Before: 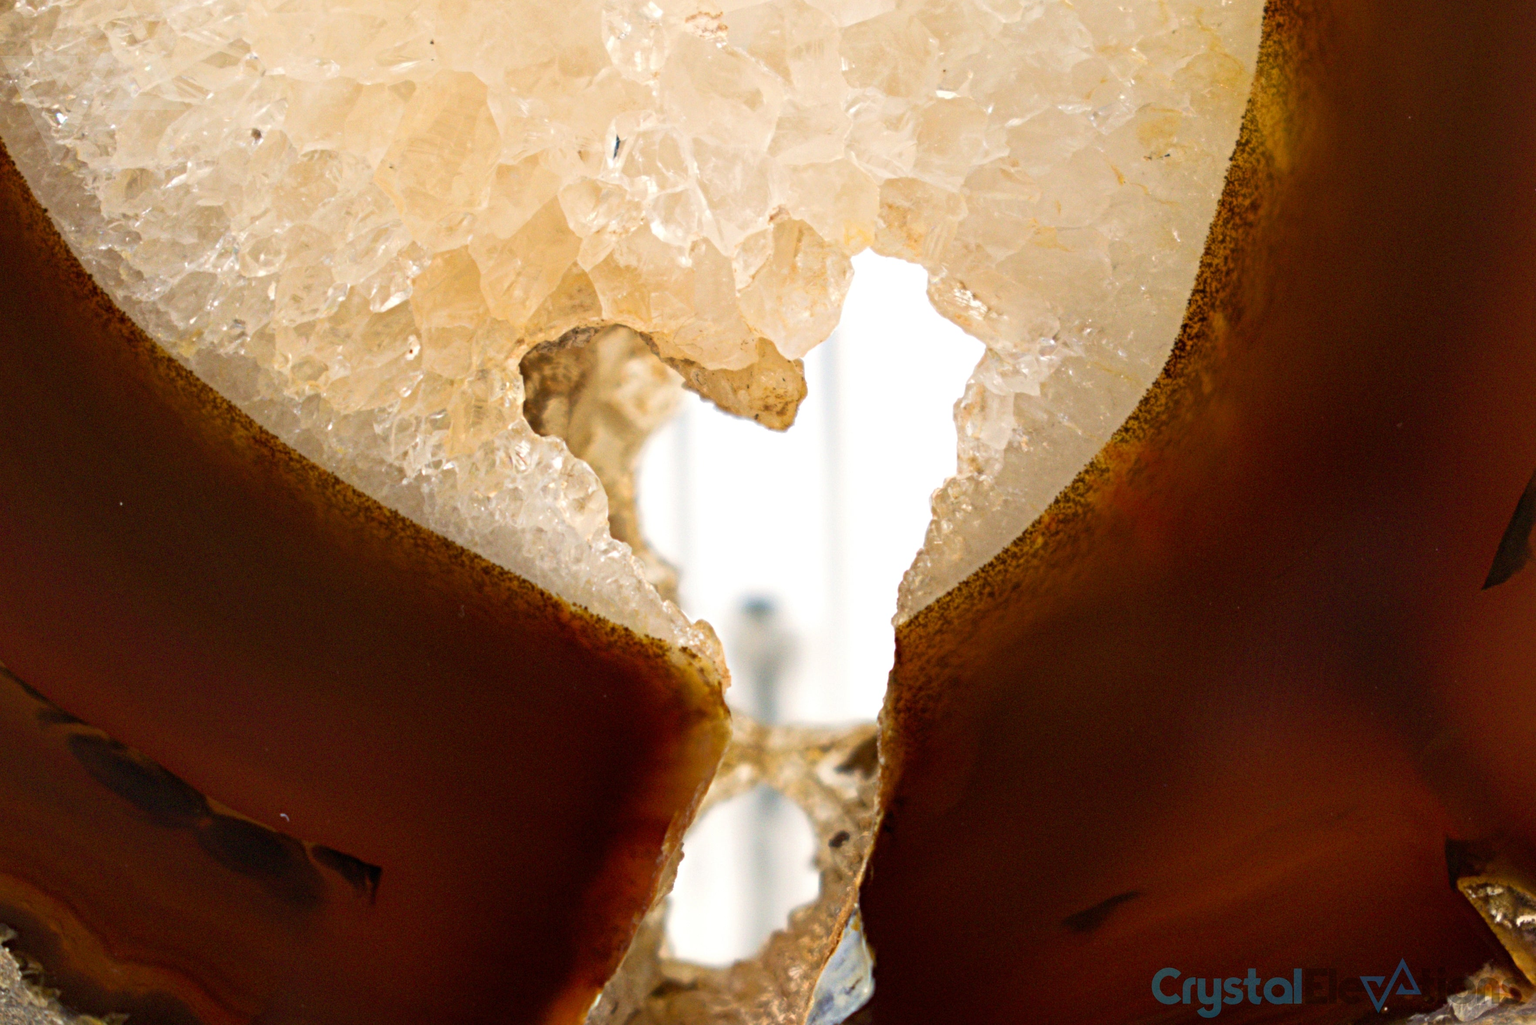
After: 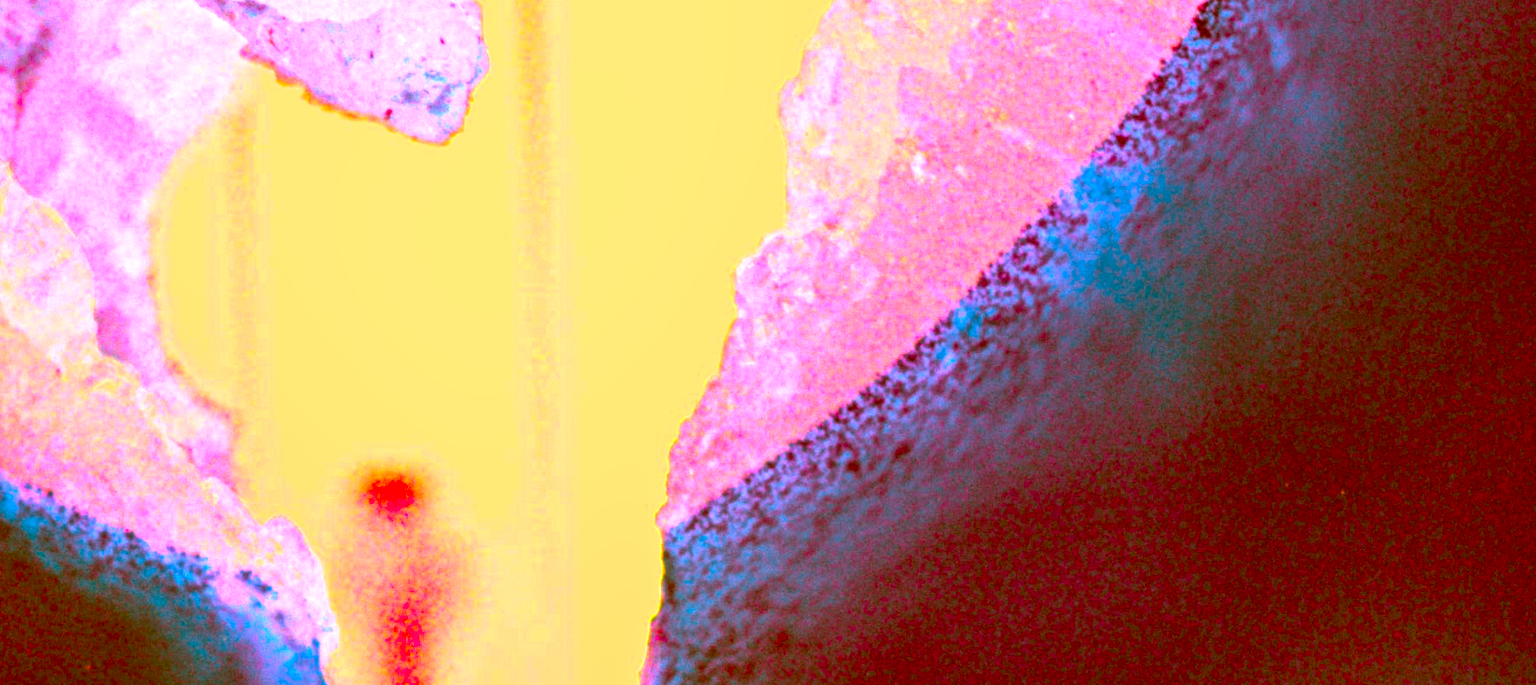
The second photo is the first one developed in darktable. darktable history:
crop: left 36.495%, top 35.055%, right 12.99%, bottom 31.119%
color correction: highlights a* -39.64, highlights b* -39.33, shadows a* -39.26, shadows b* -39.53, saturation -2.94
local contrast: on, module defaults
exposure: black level correction 0, exposure 1.199 EV, compensate highlight preservation false
